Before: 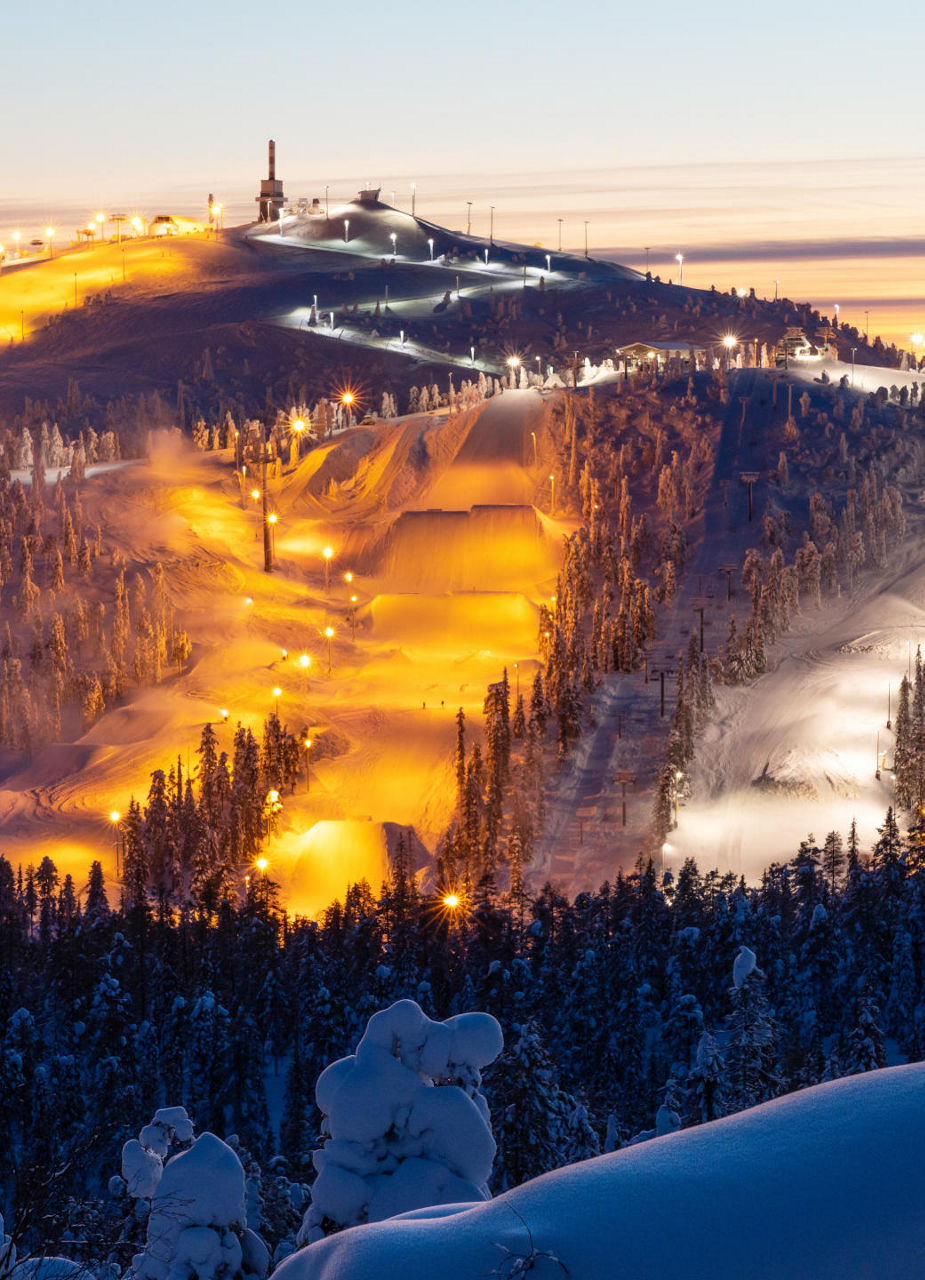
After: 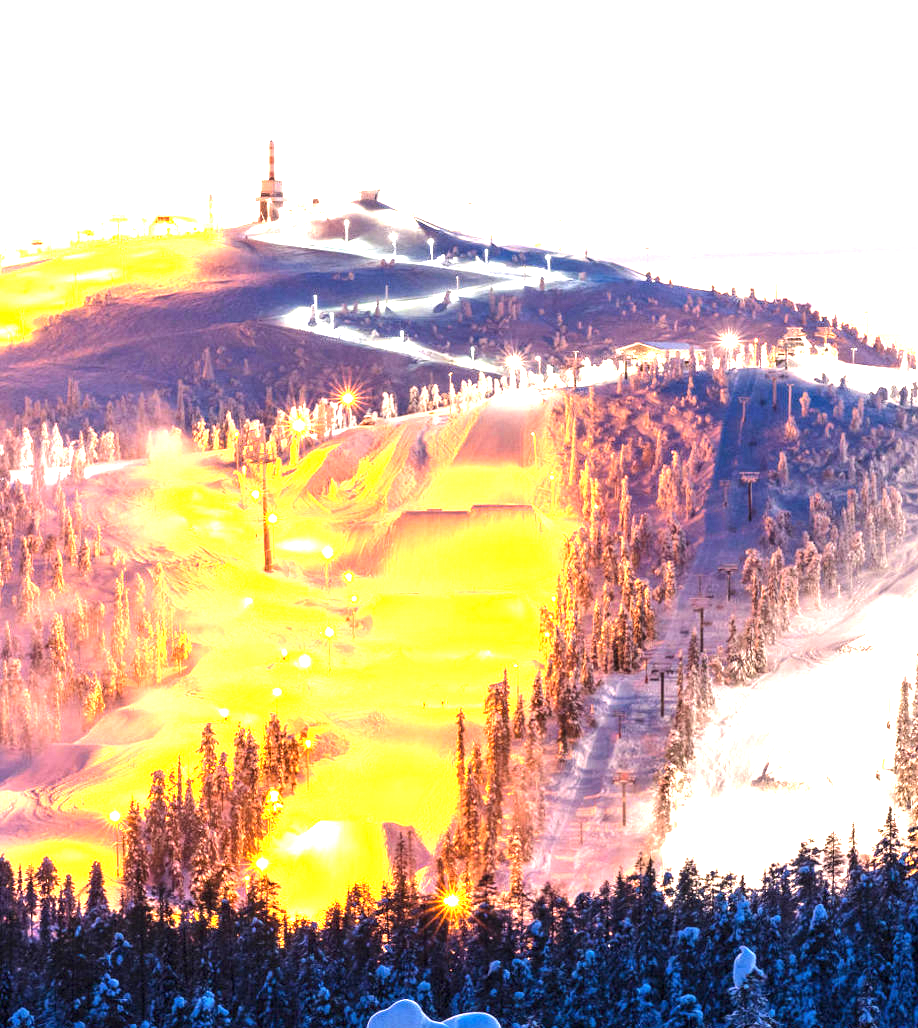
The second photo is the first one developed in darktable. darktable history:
crop: bottom 19.677%
exposure: exposure 1.997 EV, compensate highlight preservation false
tone equalizer: -8 EV -0.431 EV, -7 EV -0.406 EV, -6 EV -0.321 EV, -5 EV -0.204 EV, -3 EV 0.214 EV, -2 EV 0.314 EV, -1 EV 0.375 EV, +0 EV 0.437 EV, edges refinement/feathering 500, mask exposure compensation -1.57 EV, preserve details no
